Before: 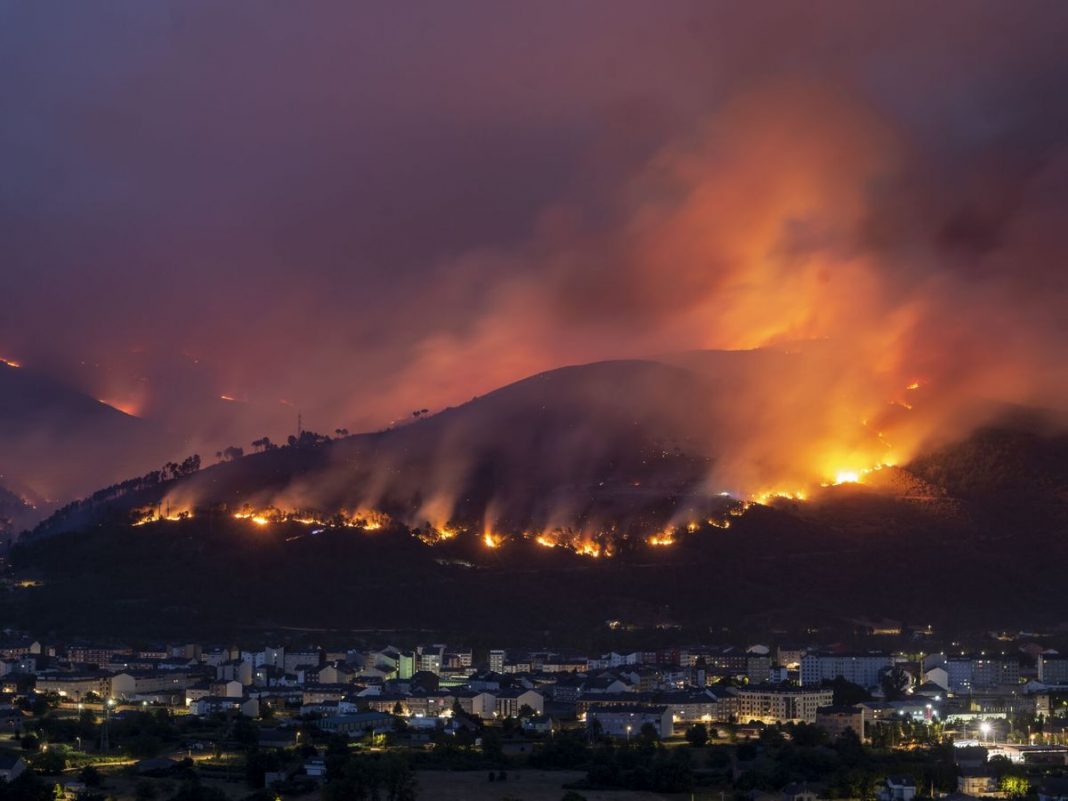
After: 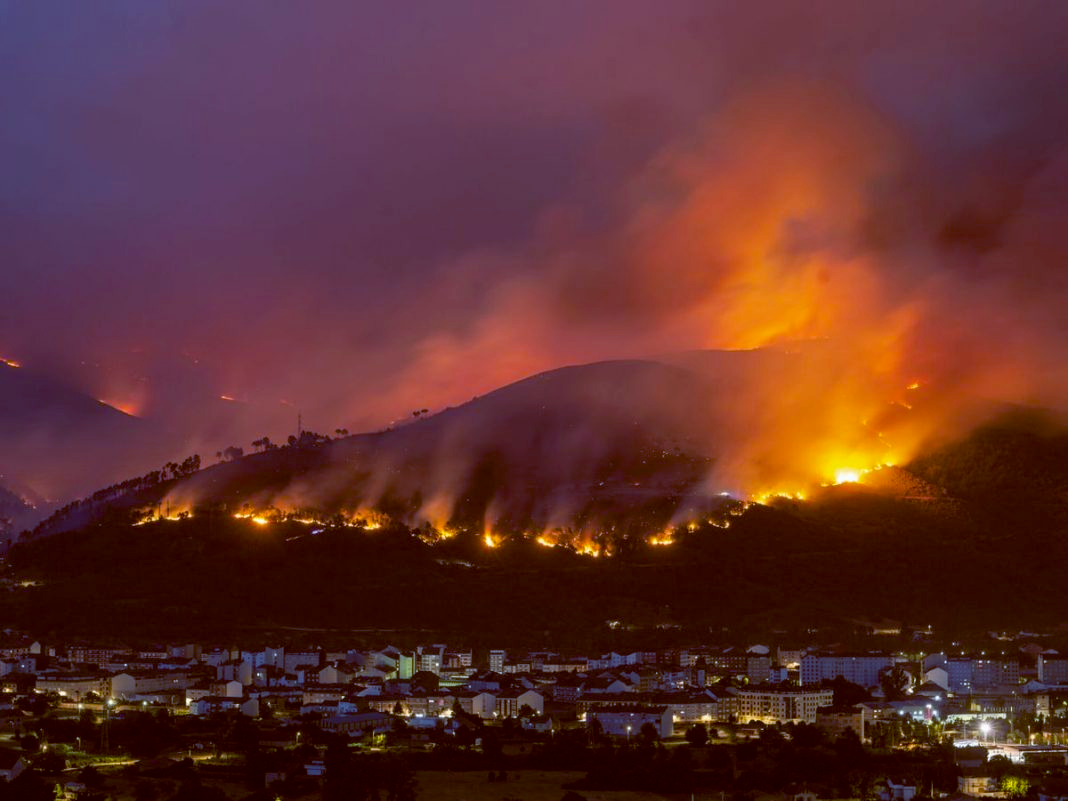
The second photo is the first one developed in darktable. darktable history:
color balance: lift [1, 1.015, 1.004, 0.985], gamma [1, 0.958, 0.971, 1.042], gain [1, 0.956, 0.977, 1.044]
color balance rgb: perceptual saturation grading › global saturation 20%, global vibrance 20%
